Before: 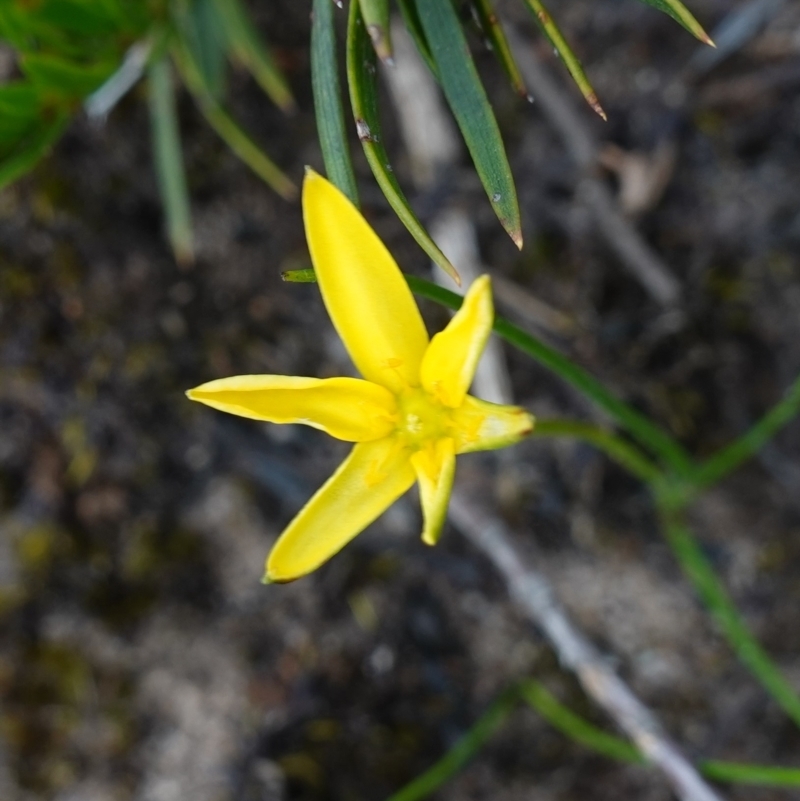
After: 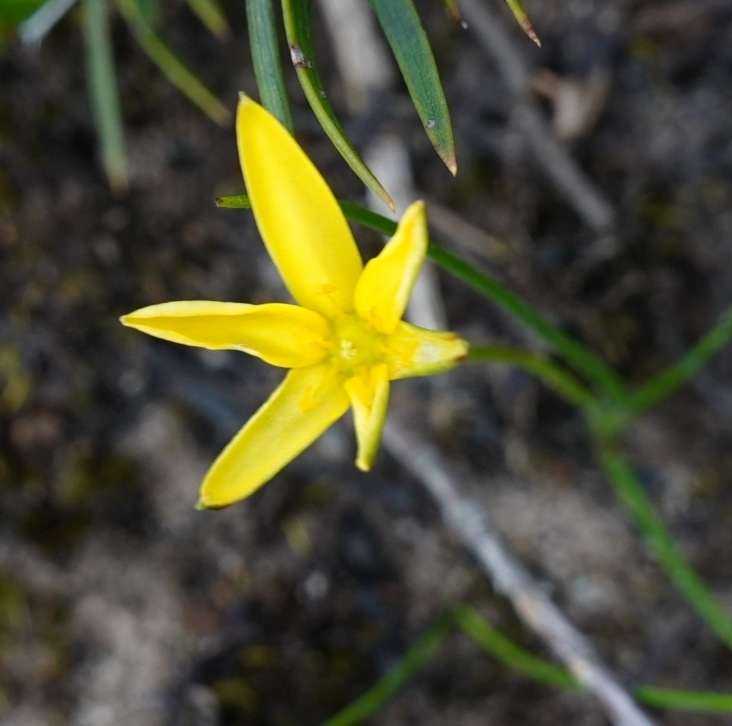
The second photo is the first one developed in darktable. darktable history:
crop and rotate: left 8.466%, top 9.293%
exposure: black level correction 0.001, compensate highlight preservation false
